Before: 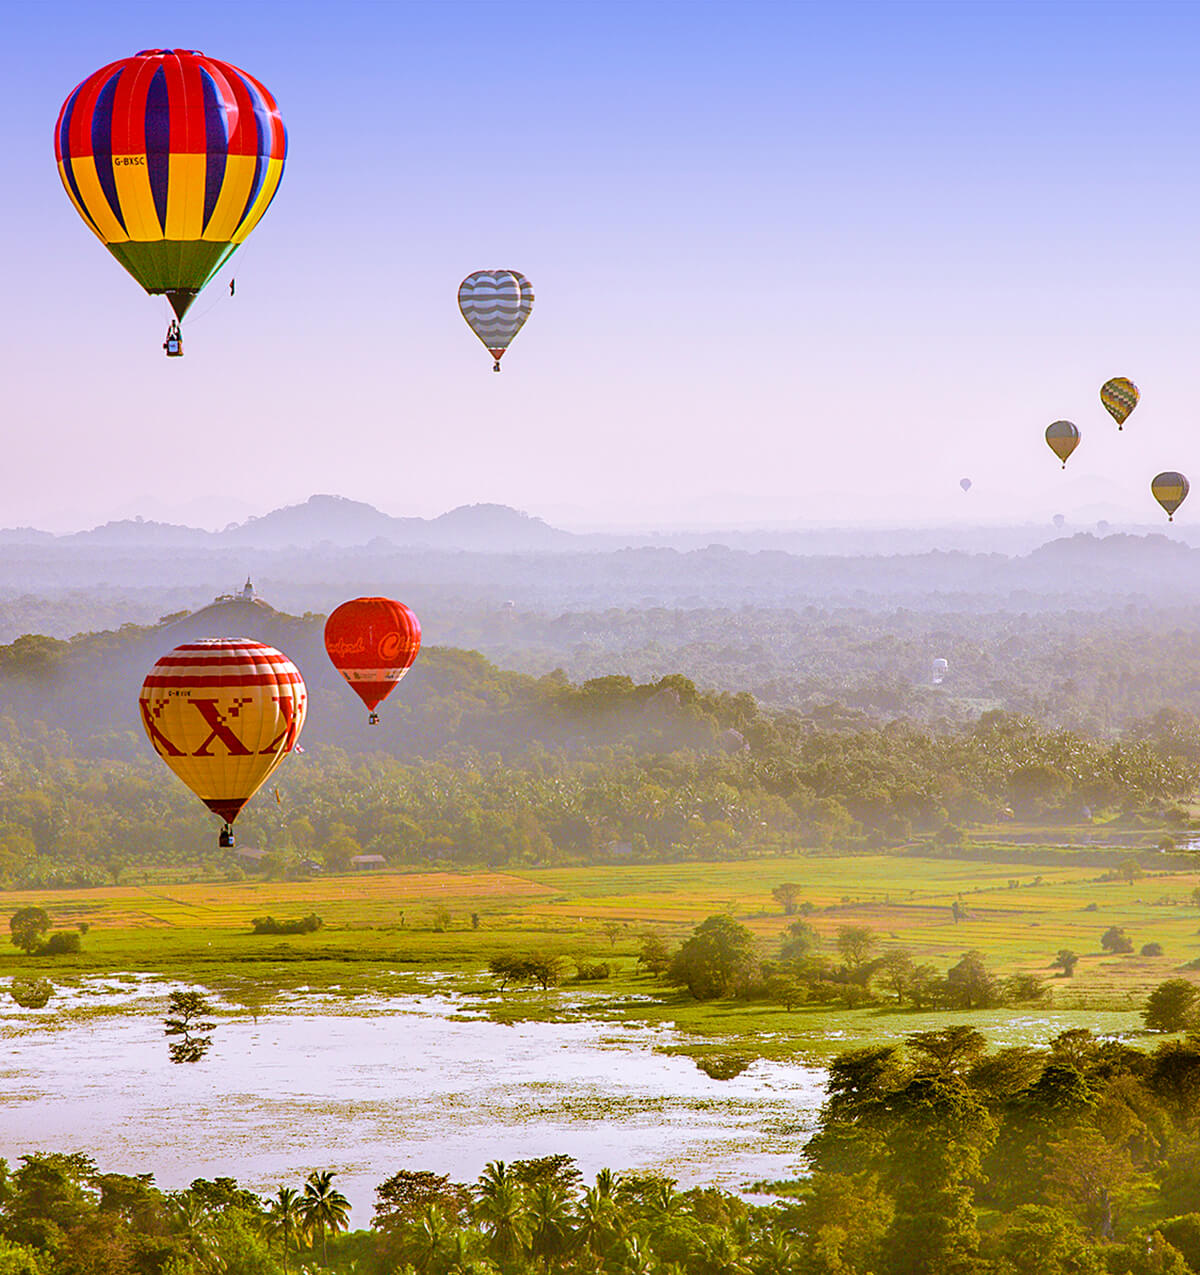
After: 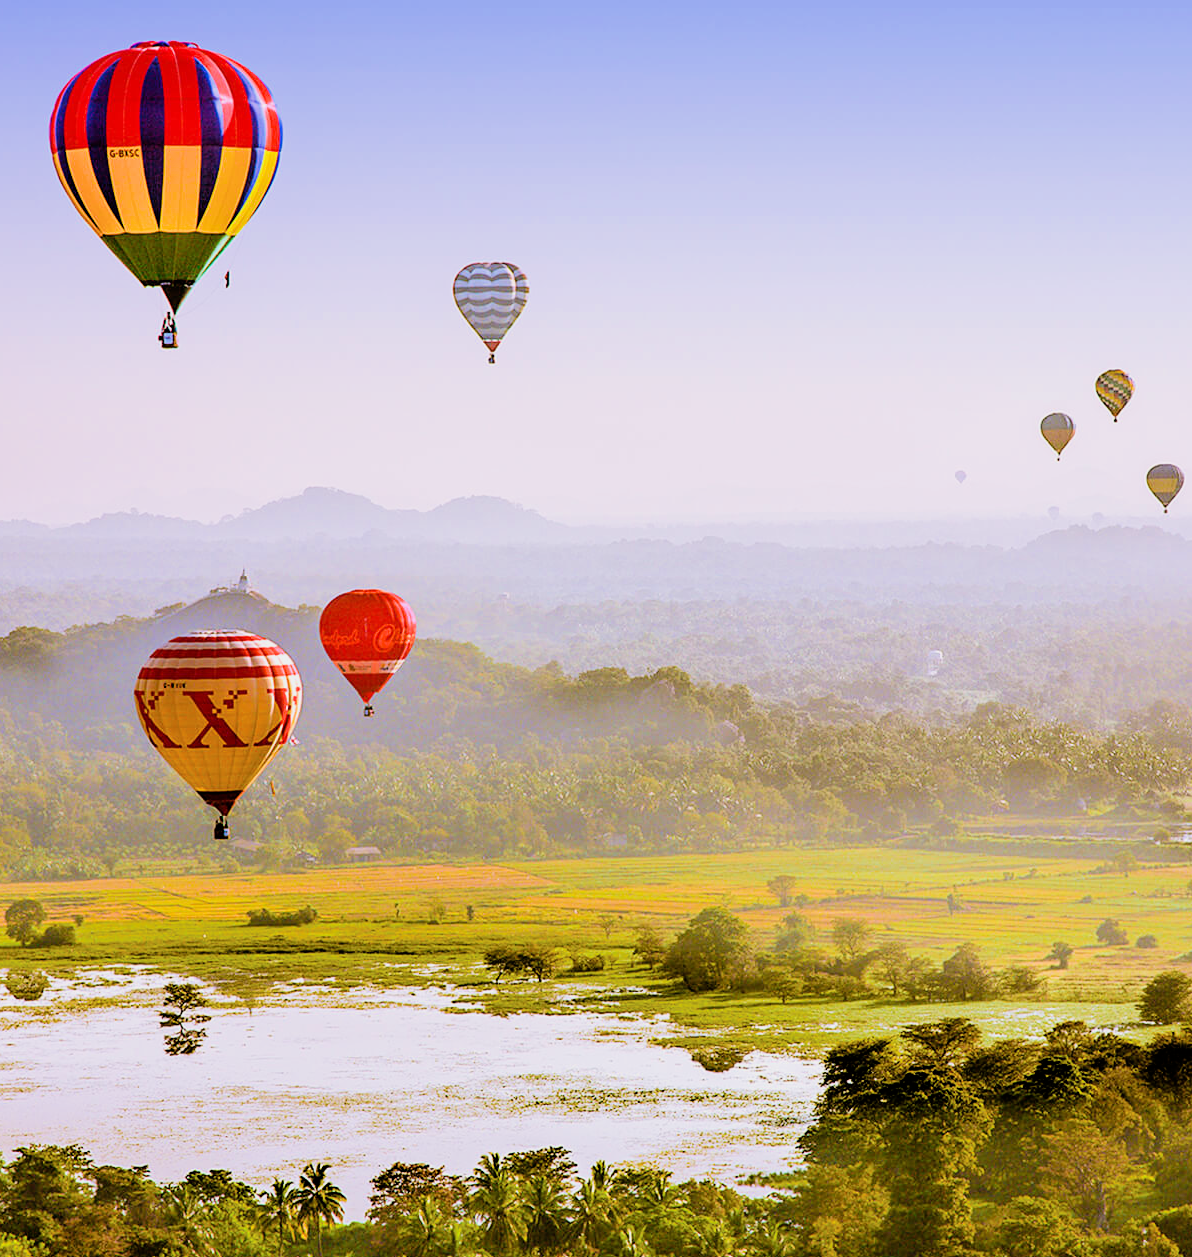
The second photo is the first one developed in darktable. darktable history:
filmic rgb: black relative exposure -5.03 EV, white relative exposure 3.97 EV, hardness 2.89, contrast 1.301
crop: left 0.425%, top 0.653%, right 0.169%, bottom 0.687%
tone equalizer: -8 EV -0.44 EV, -7 EV -0.401 EV, -6 EV -0.363 EV, -5 EV -0.251 EV, -3 EV 0.245 EV, -2 EV 0.326 EV, -1 EV 0.385 EV, +0 EV 0.392 EV
